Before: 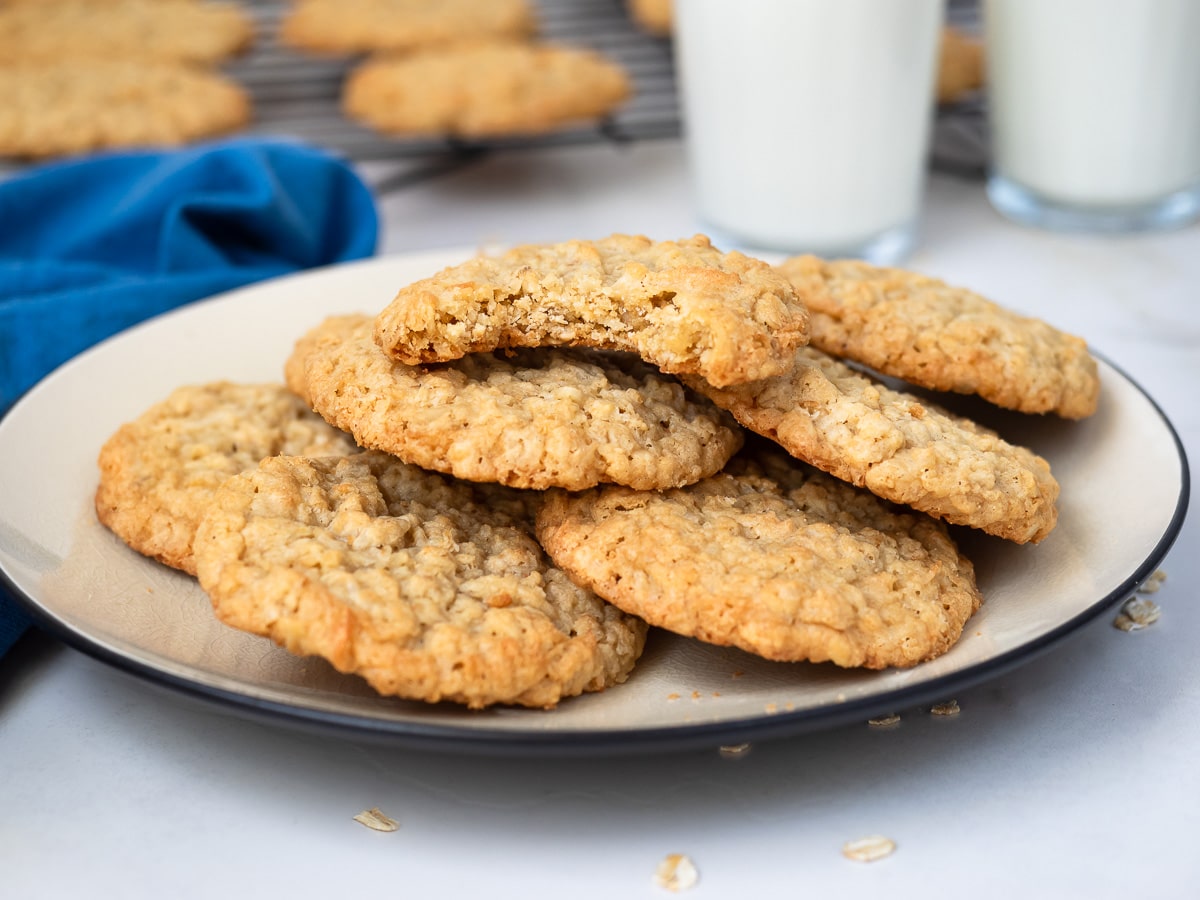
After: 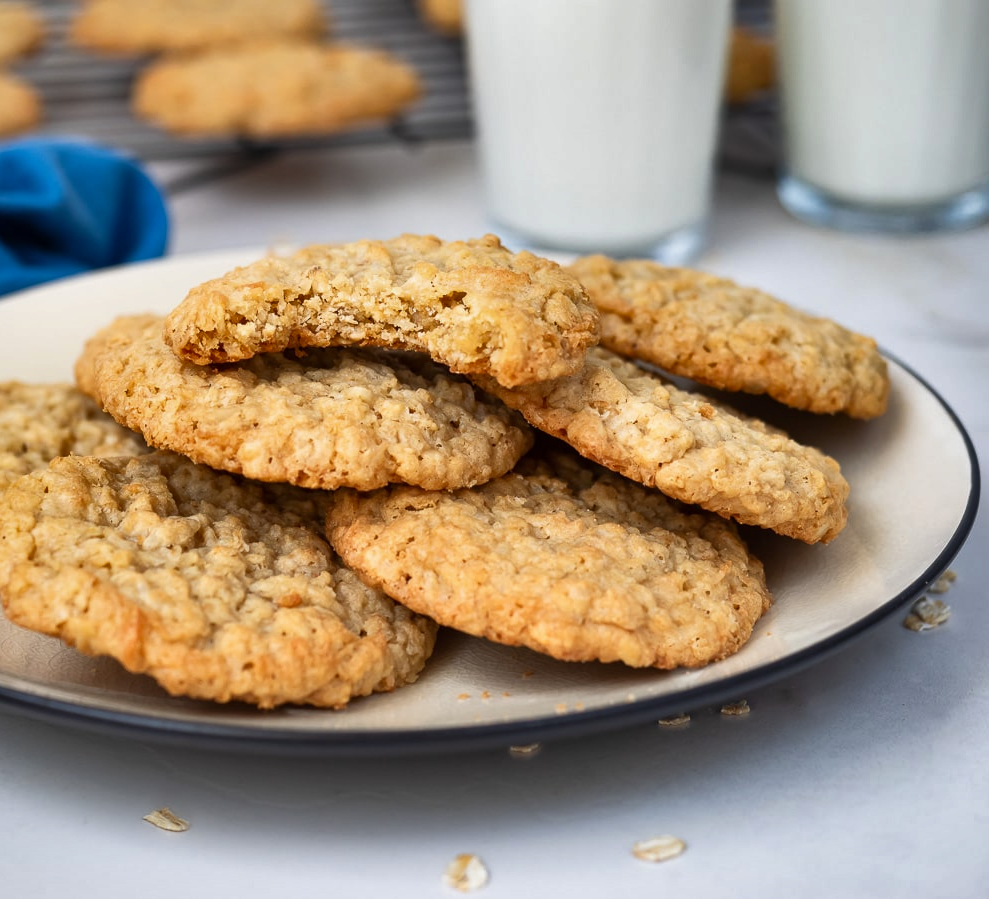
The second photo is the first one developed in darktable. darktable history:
crop: left 17.582%, bottom 0.031%
shadows and highlights: shadows 30.63, highlights -63.22, shadows color adjustment 98%, highlights color adjustment 58.61%, soften with gaussian
